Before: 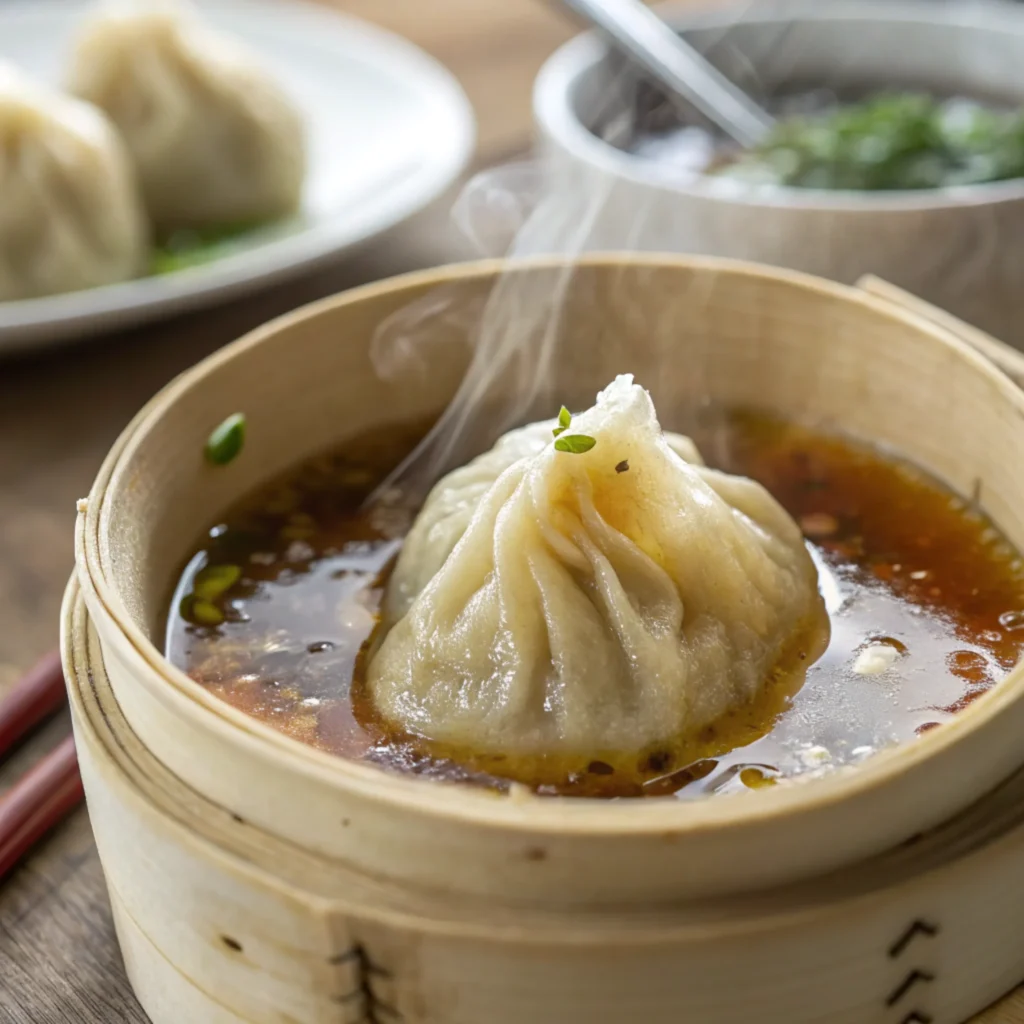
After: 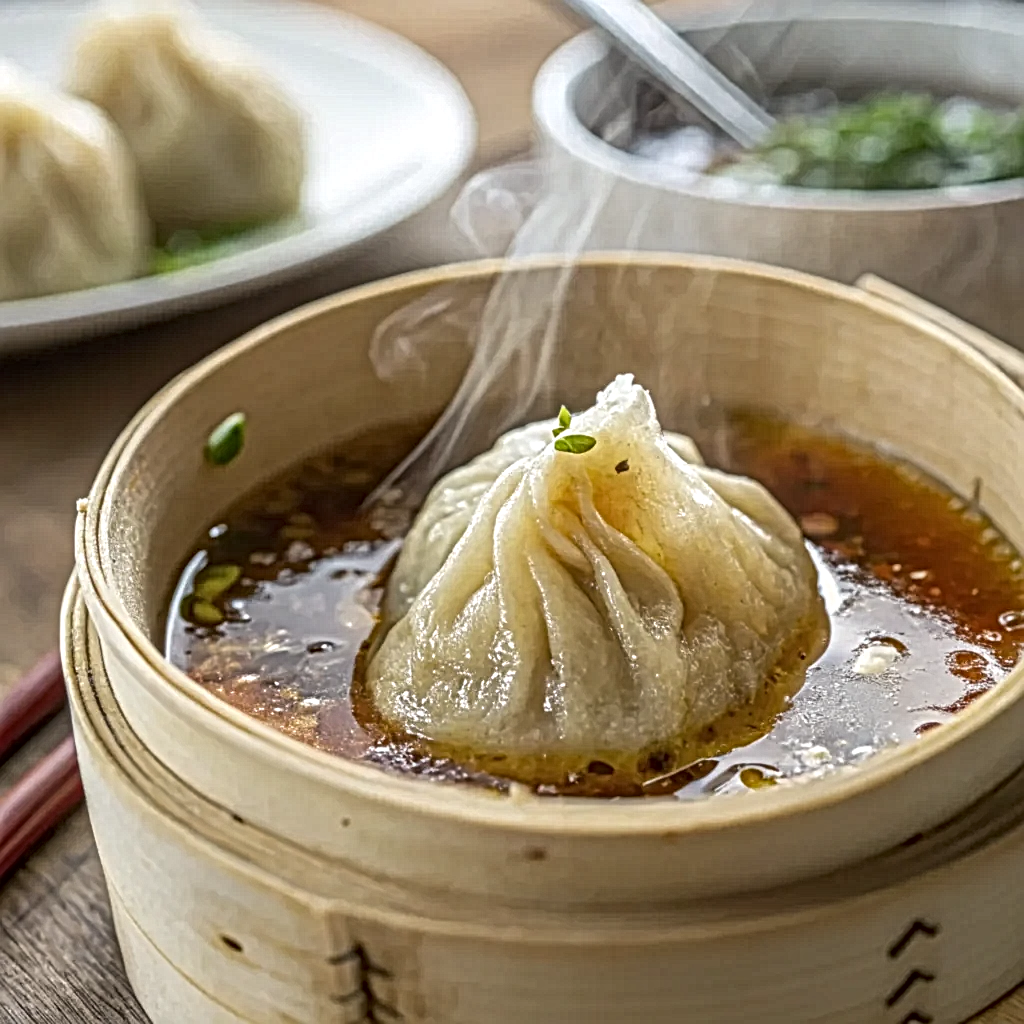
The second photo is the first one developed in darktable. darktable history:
local contrast: mode bilateral grid, contrast 20, coarseness 3, detail 300%, midtone range 0.2
